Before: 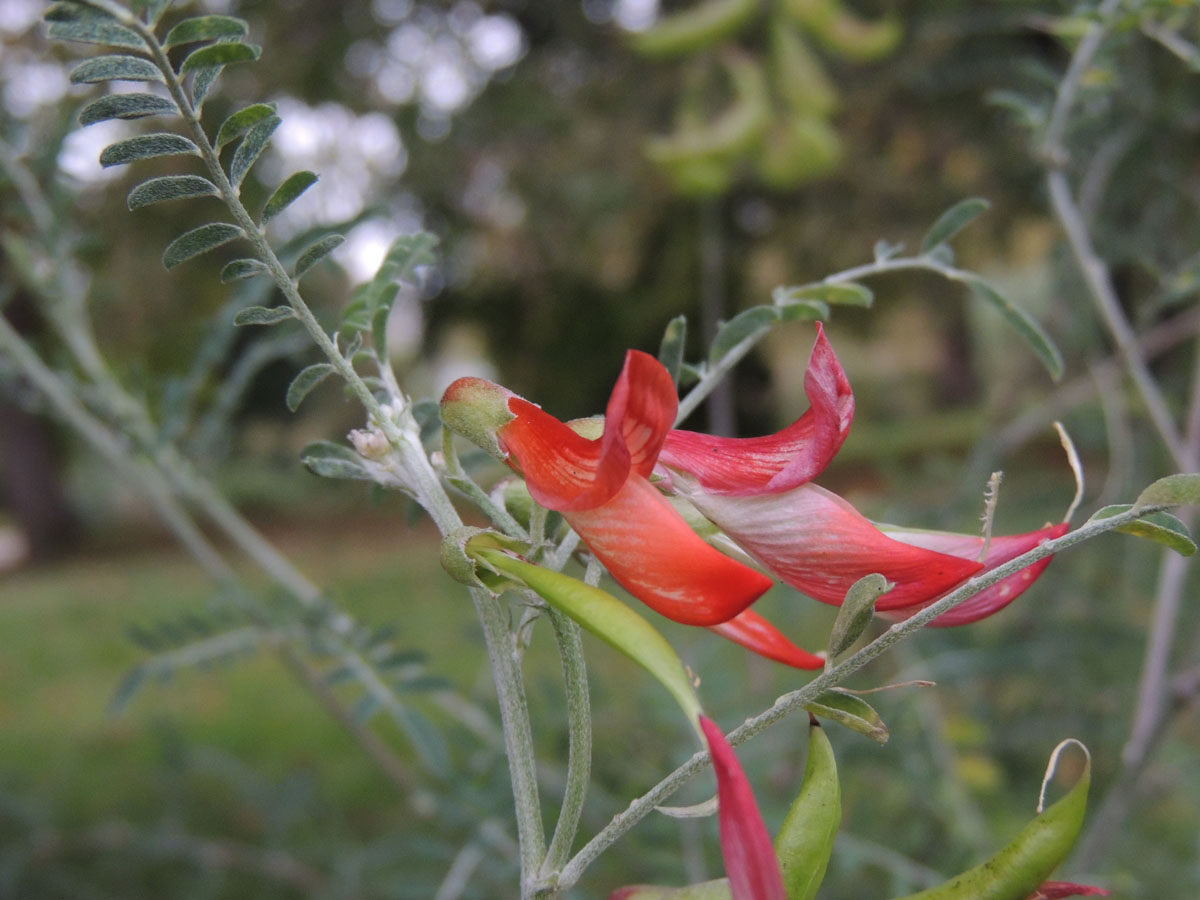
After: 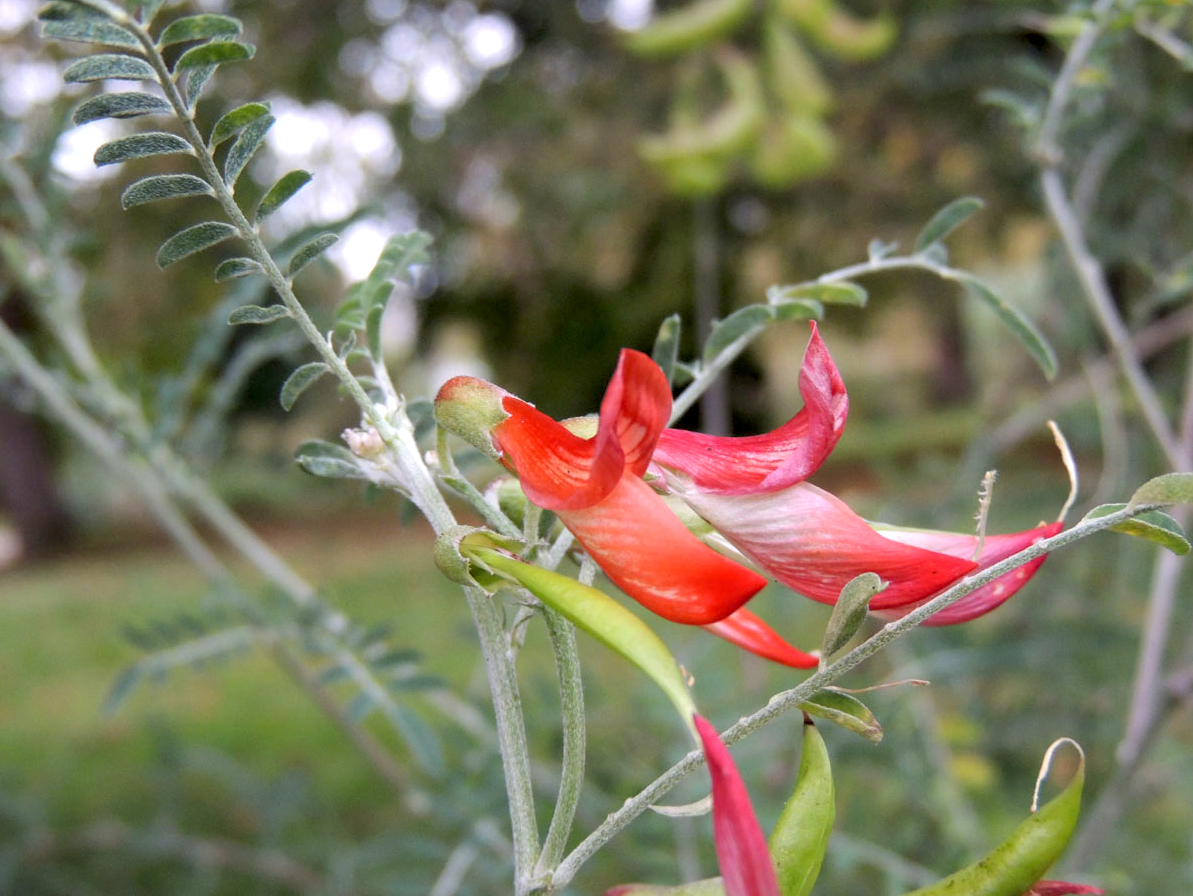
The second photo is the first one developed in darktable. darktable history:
exposure: black level correction 0.01, exposure 0.016 EV, compensate exposure bias true, compensate highlight preservation false
crop and rotate: left 0.515%, top 0.13%, bottom 0.241%
